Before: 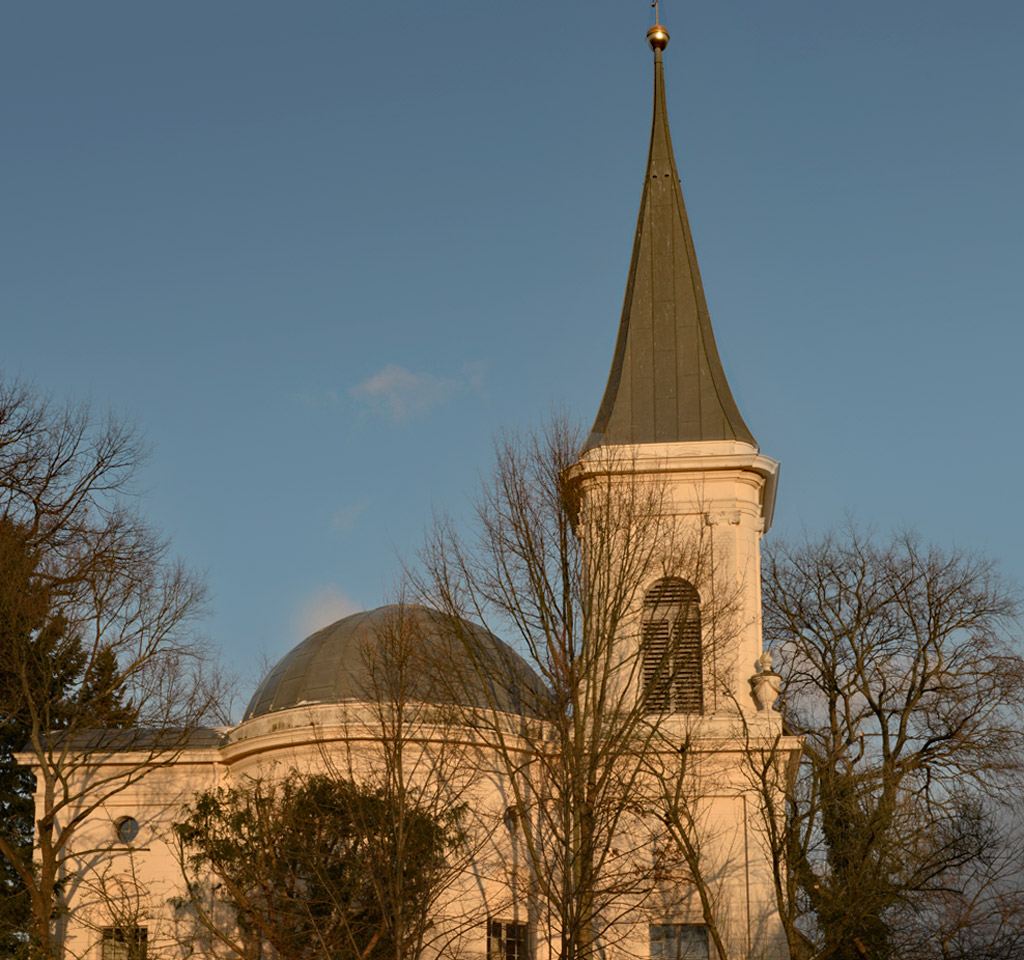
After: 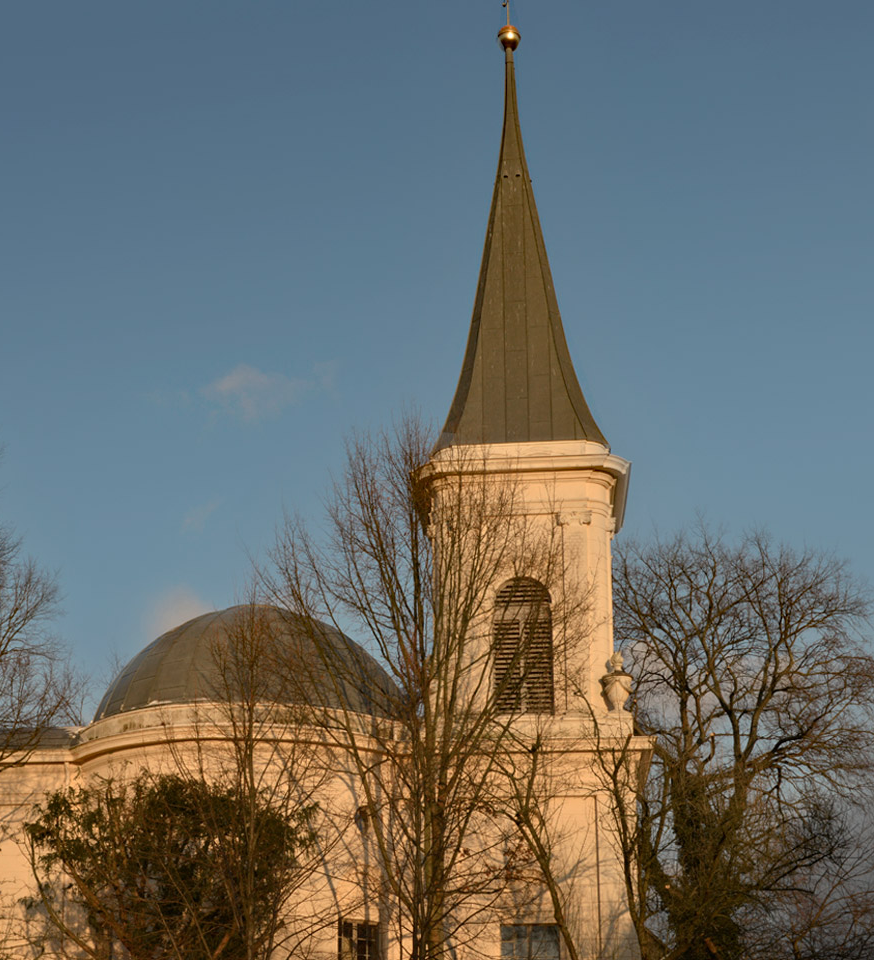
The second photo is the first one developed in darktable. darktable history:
crop and rotate: left 14.563%
